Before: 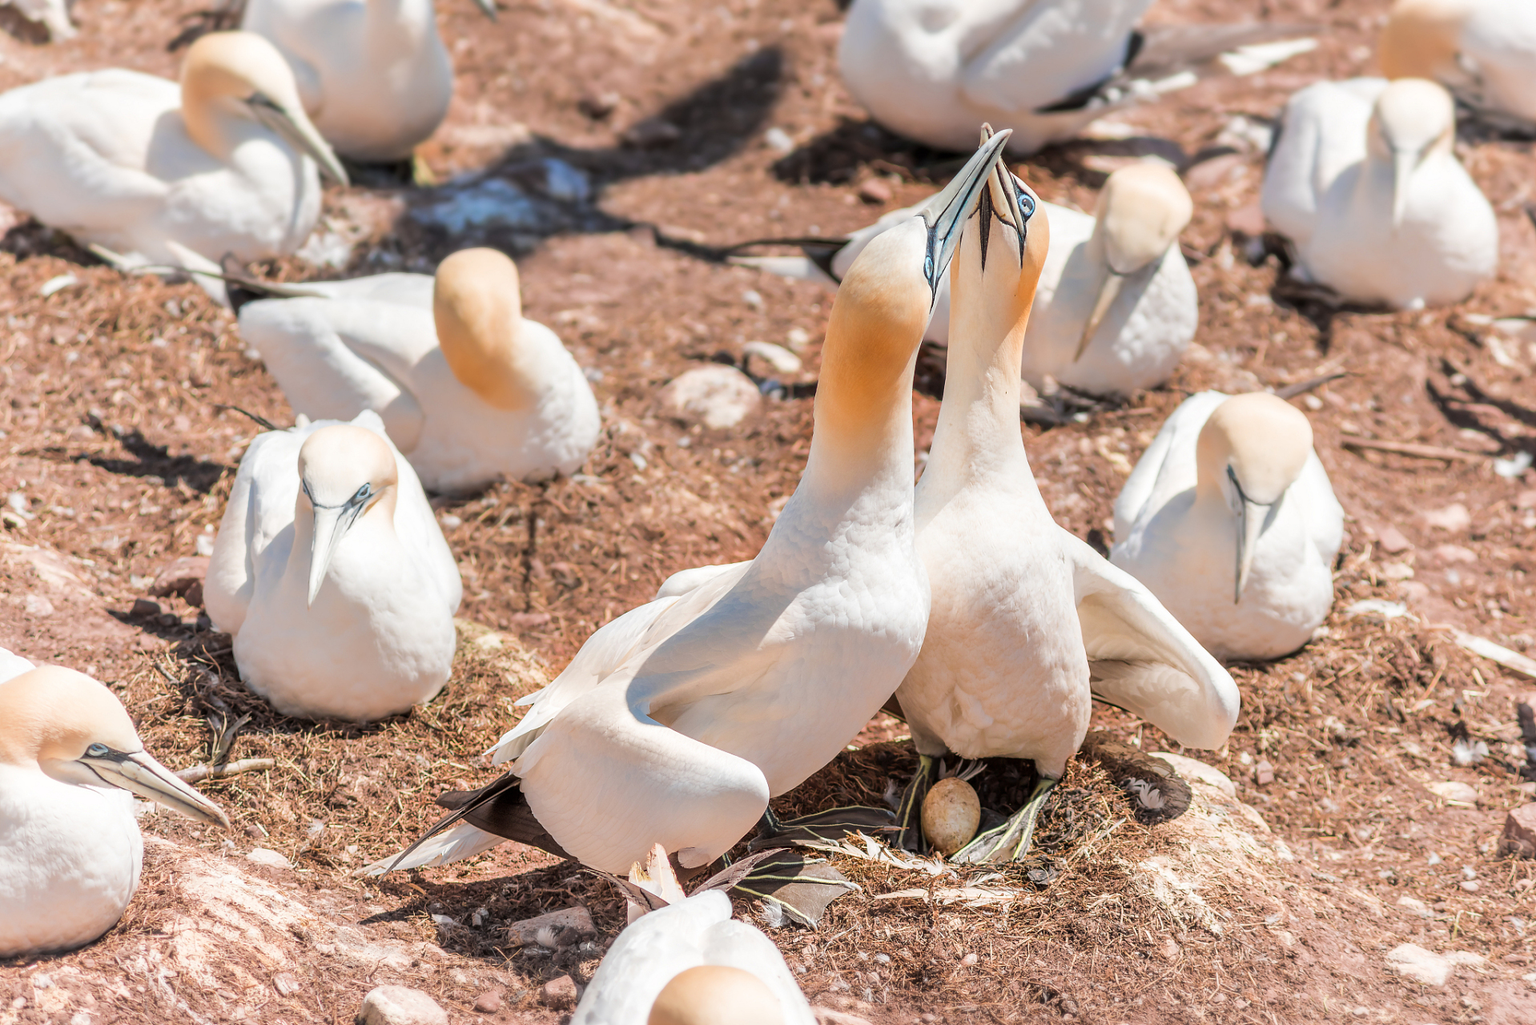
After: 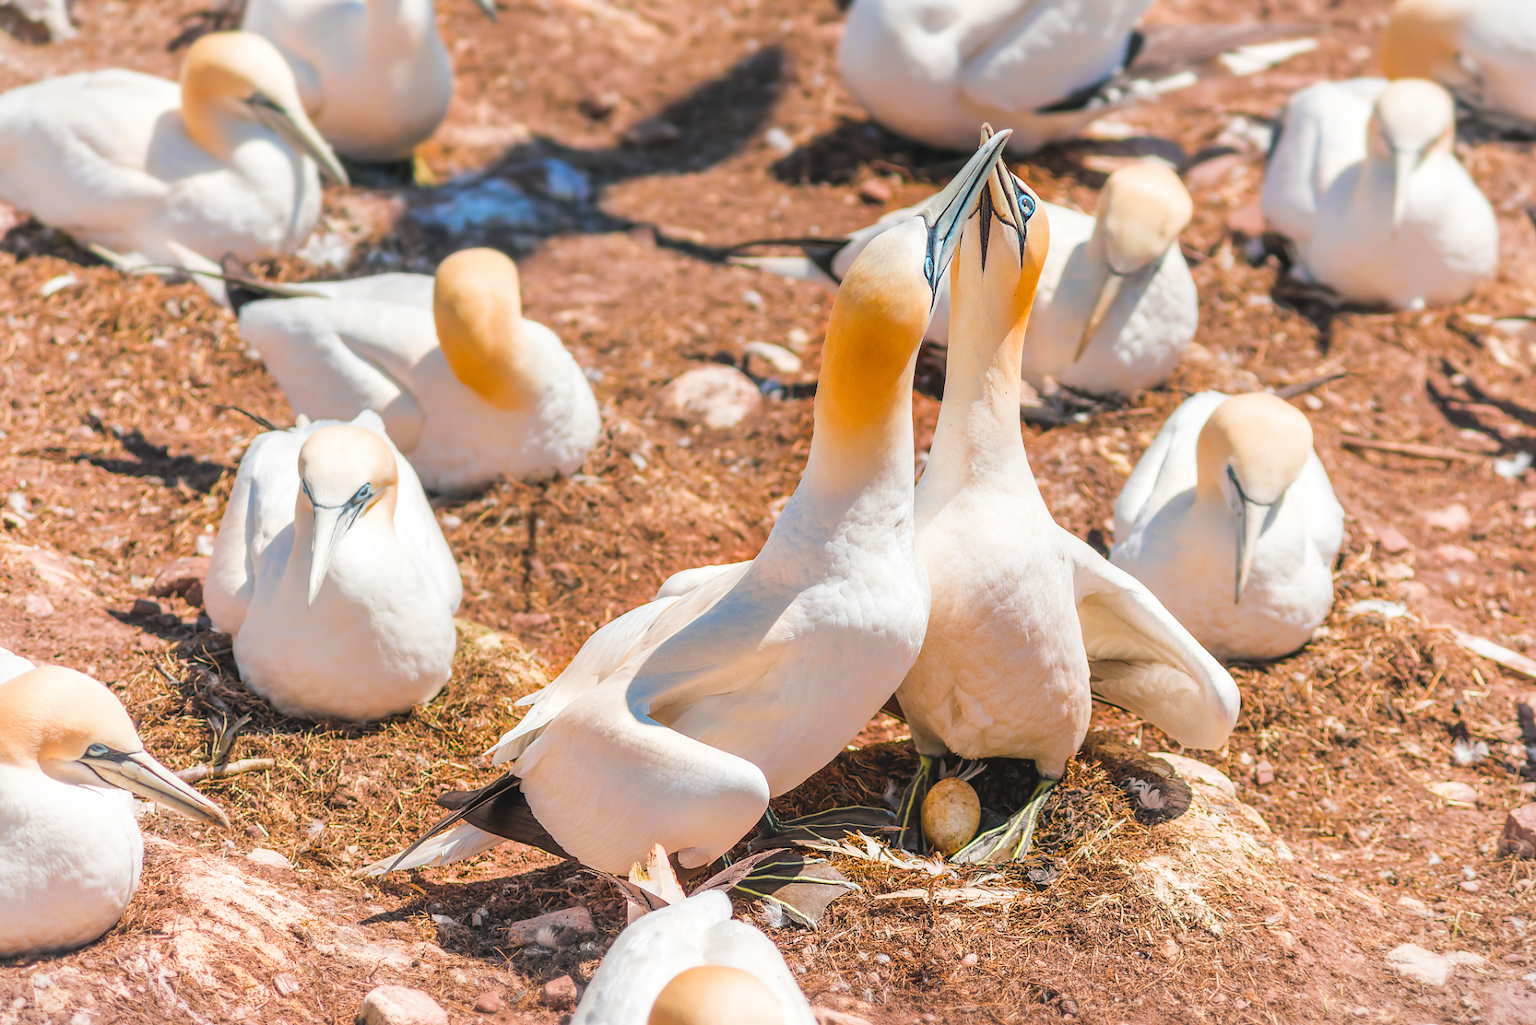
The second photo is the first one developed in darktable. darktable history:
color balance rgb: shadows lift › chroma 2.055%, shadows lift › hue 215.36°, power › hue 74.28°, global offset › luminance 0.752%, perceptual saturation grading › global saturation 30.772%, global vibrance 25.508%
vignetting: fall-off start 100.19%, fall-off radius 71.44%, brightness -0.296, width/height ratio 1.174
